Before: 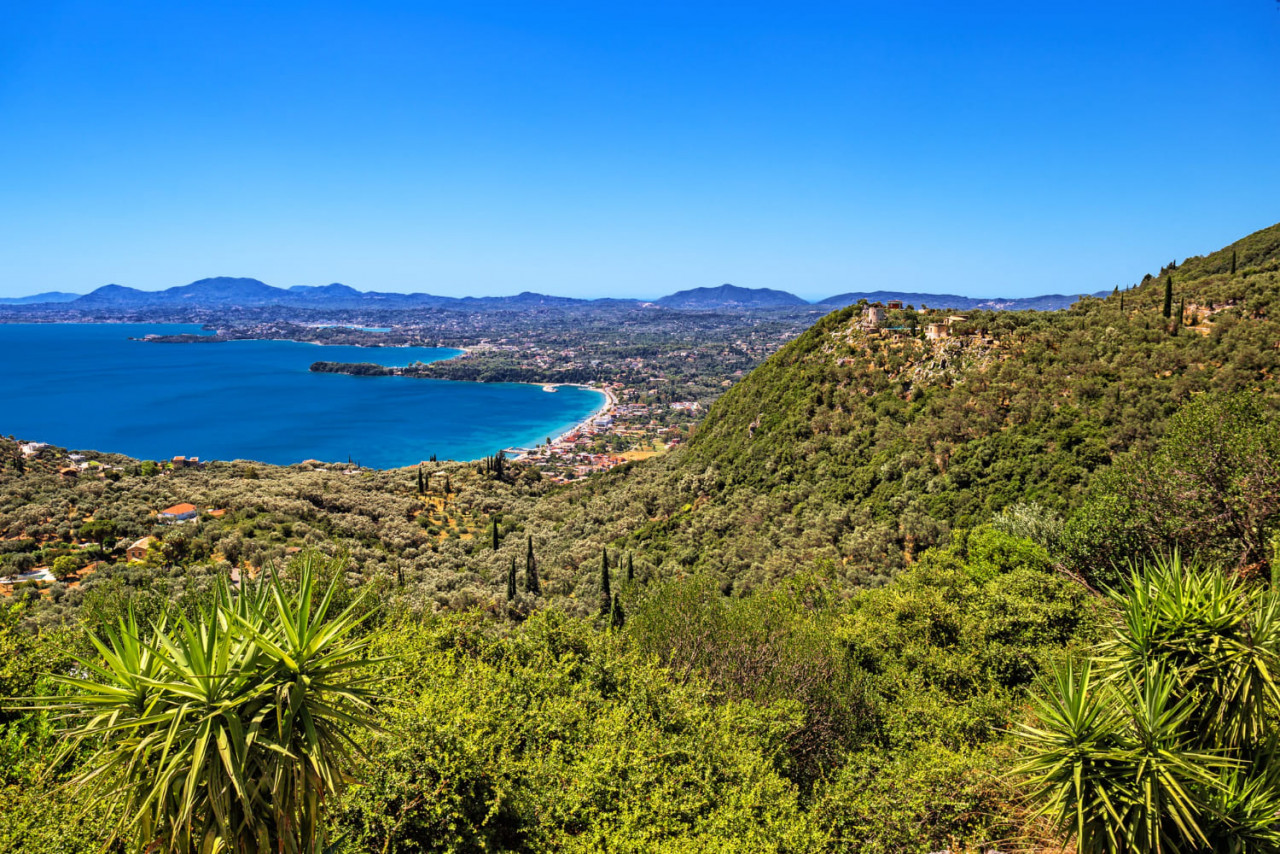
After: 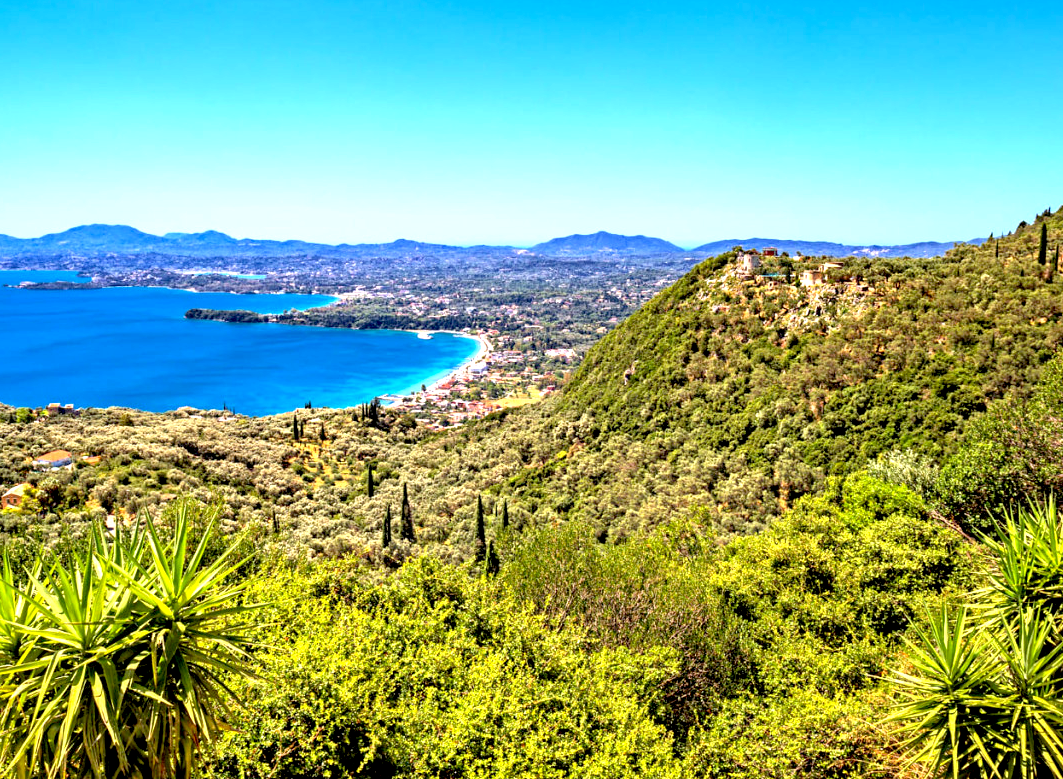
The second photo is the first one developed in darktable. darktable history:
crop: left 9.791%, top 6.208%, right 7.137%, bottom 2.552%
exposure: black level correction 0.011, exposure 1.079 EV, compensate highlight preservation false
